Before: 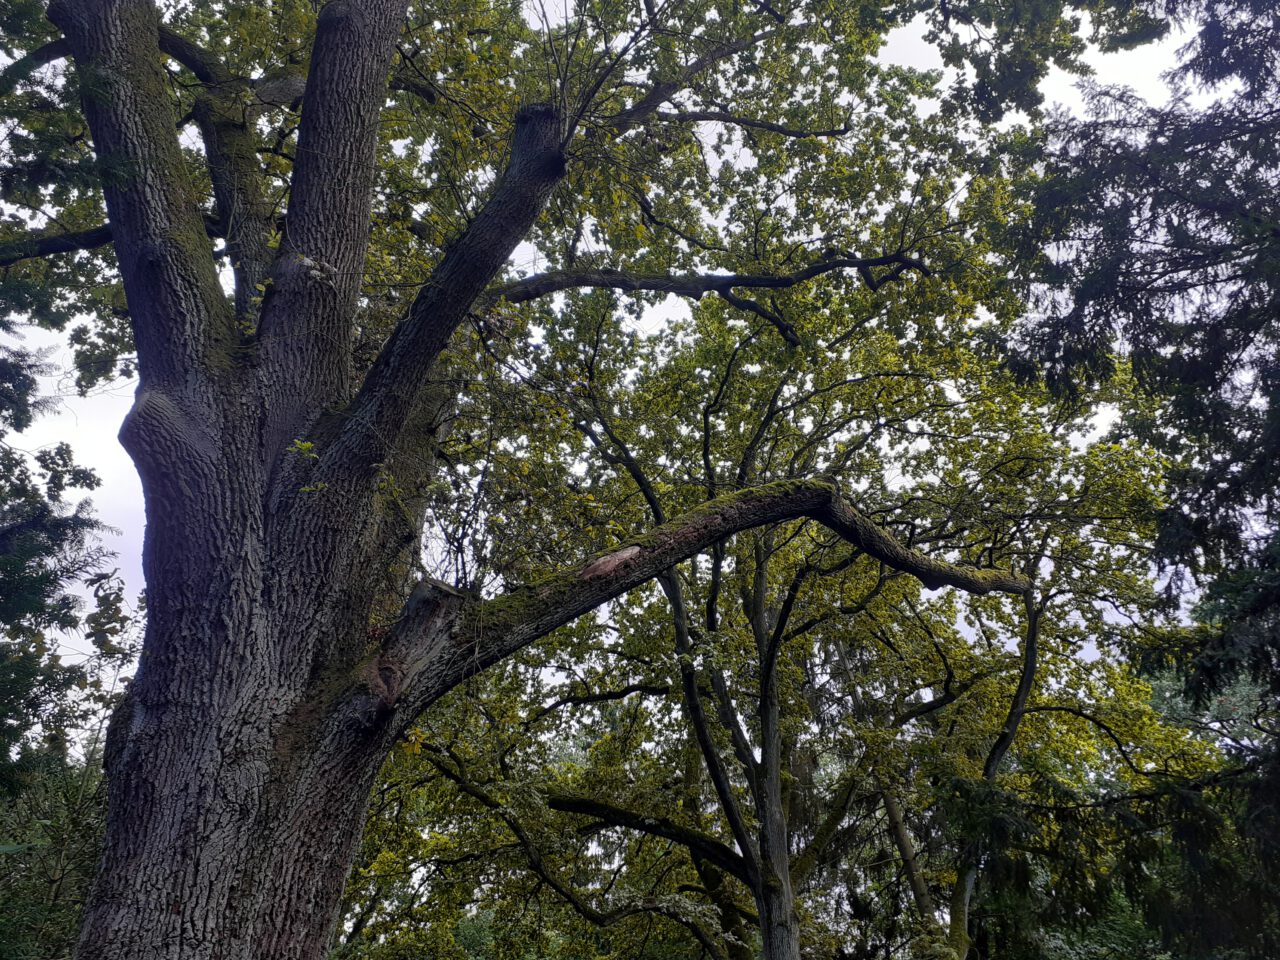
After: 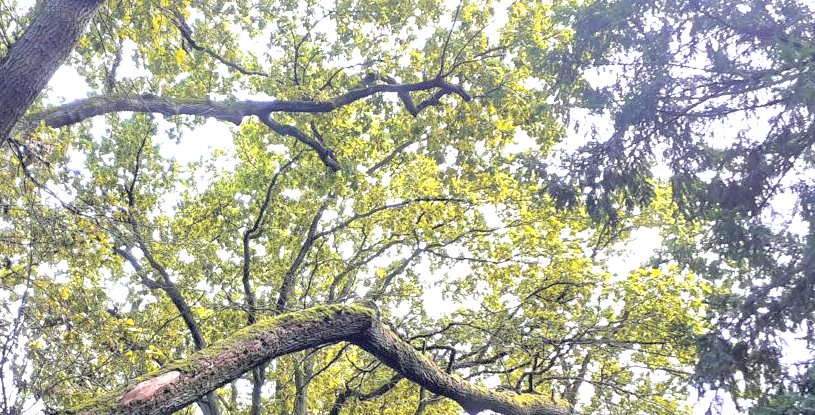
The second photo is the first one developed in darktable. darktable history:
exposure: black level correction 0, exposure 2 EV, compensate highlight preservation false
contrast brightness saturation: brightness 0.28
crop: left 36.005%, top 18.293%, right 0.31%, bottom 38.444%
